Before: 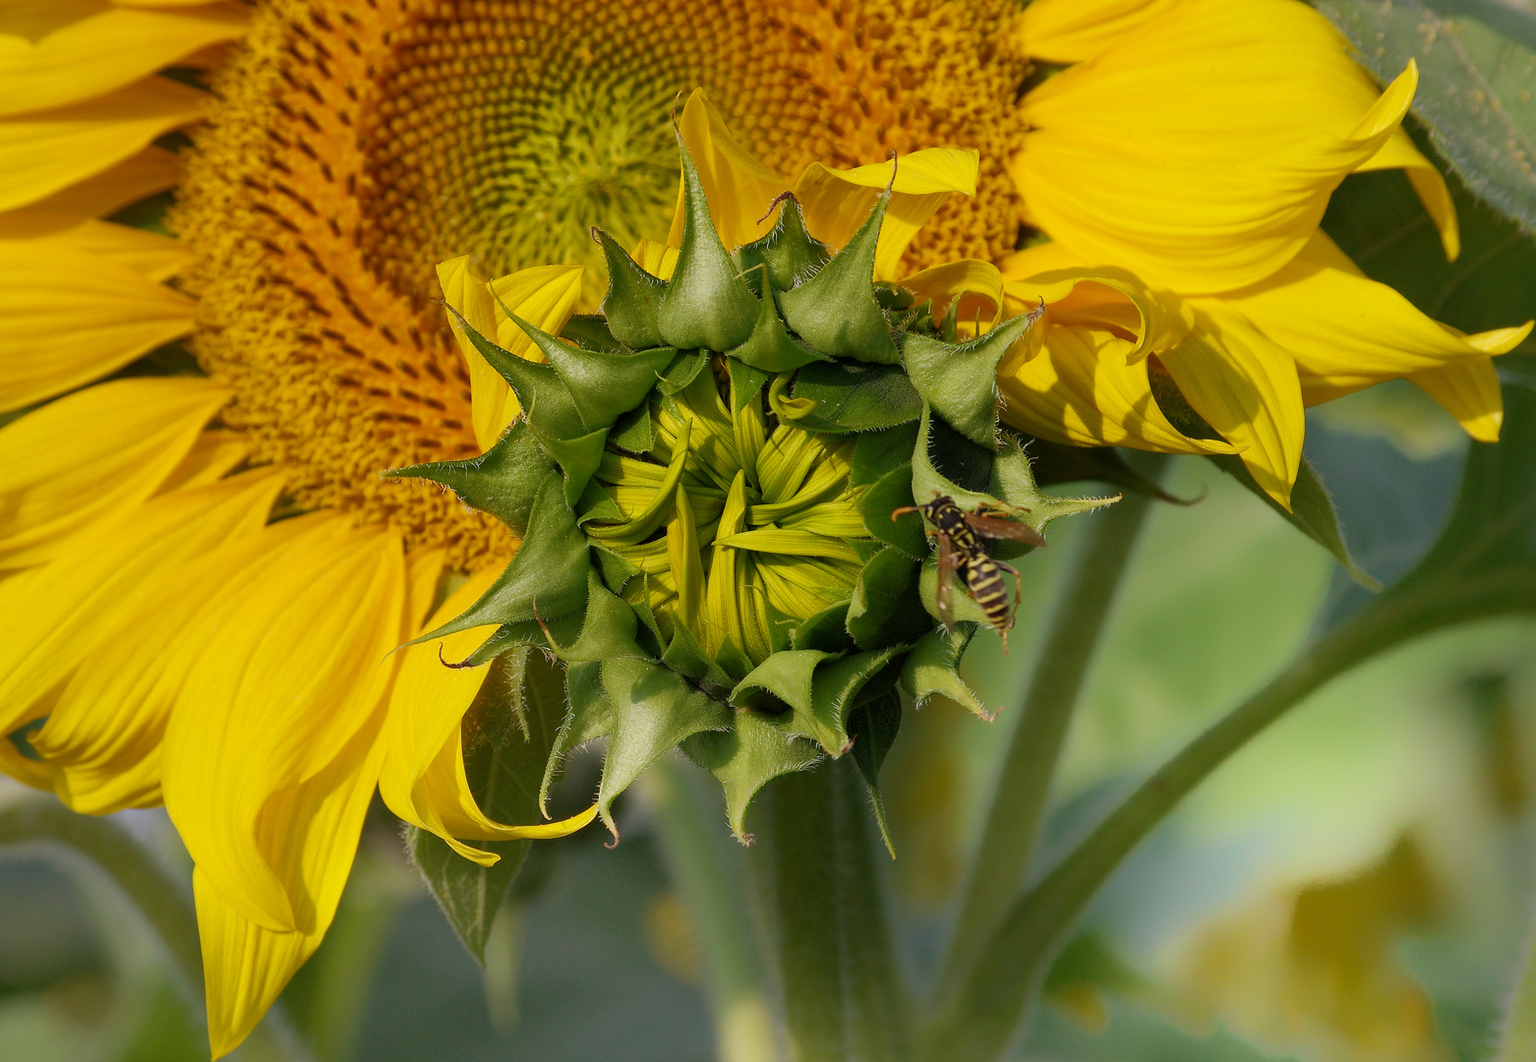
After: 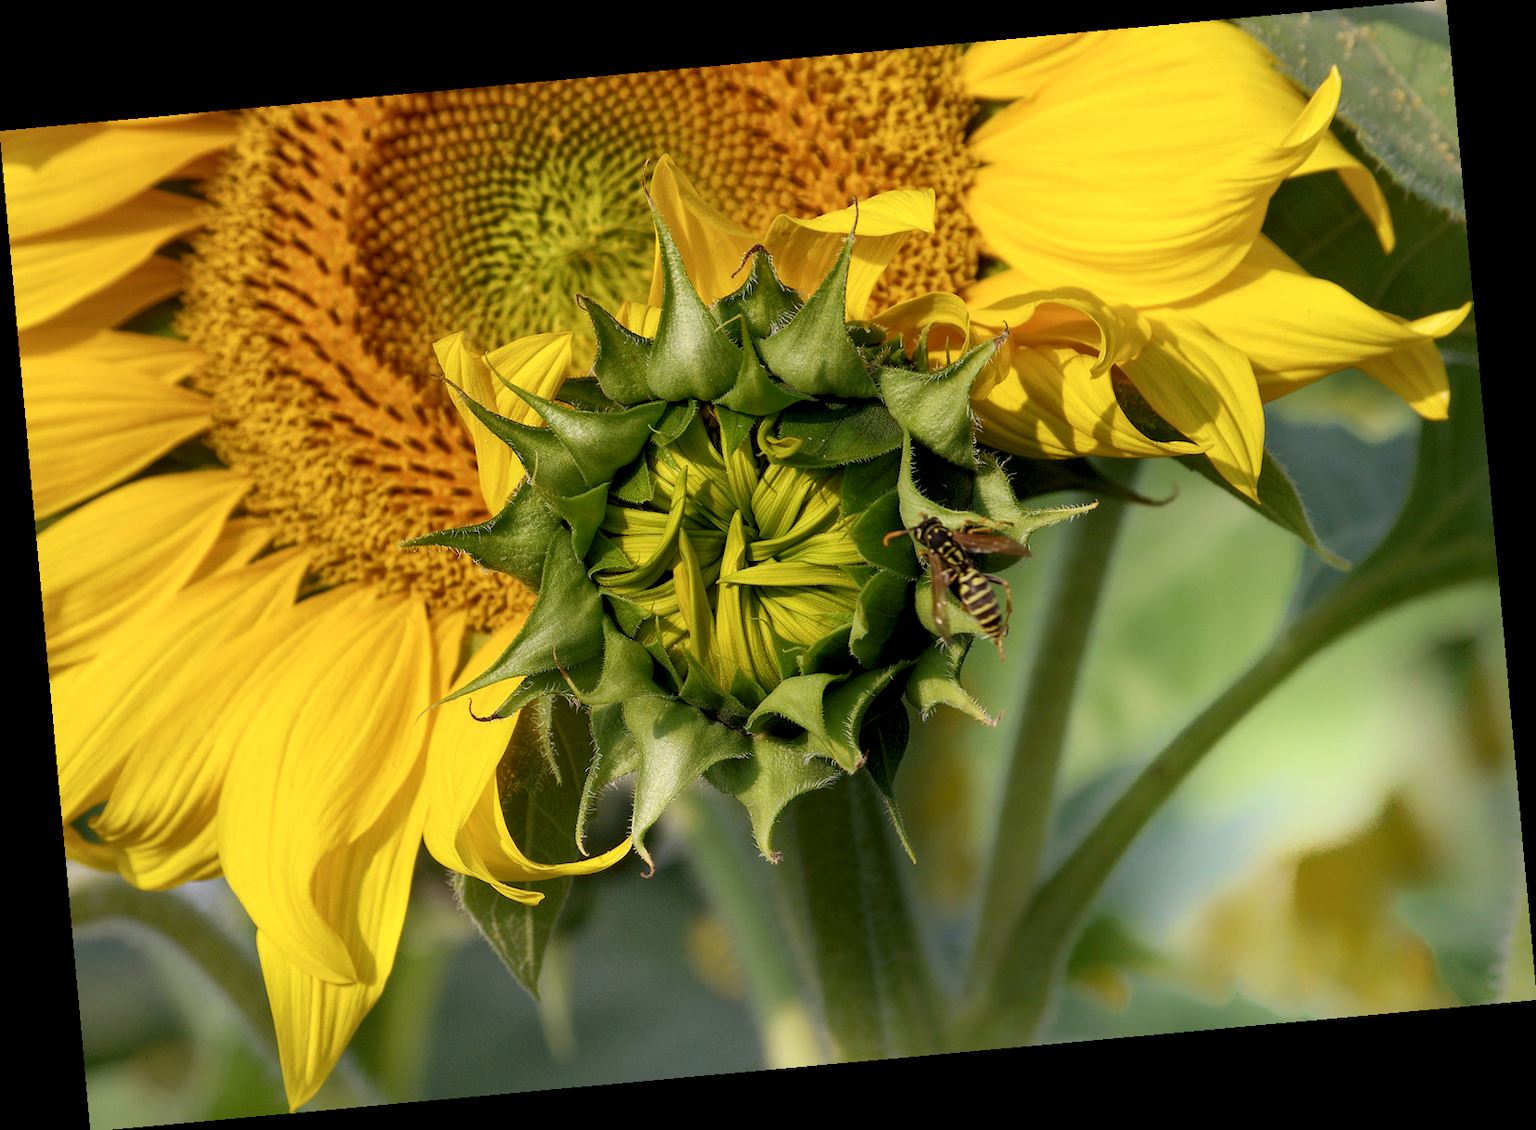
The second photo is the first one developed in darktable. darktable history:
rotate and perspective: rotation -5.2°, automatic cropping off
local contrast: highlights 123%, shadows 126%, detail 140%, midtone range 0.254
